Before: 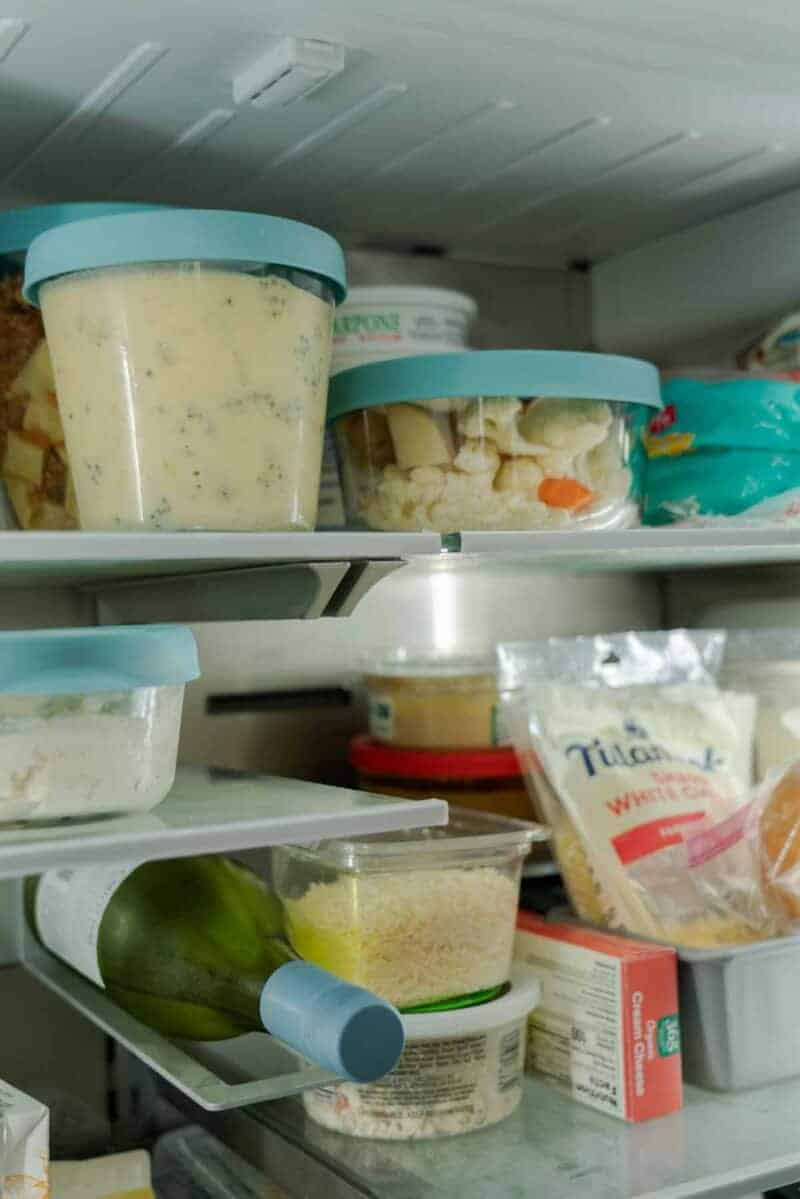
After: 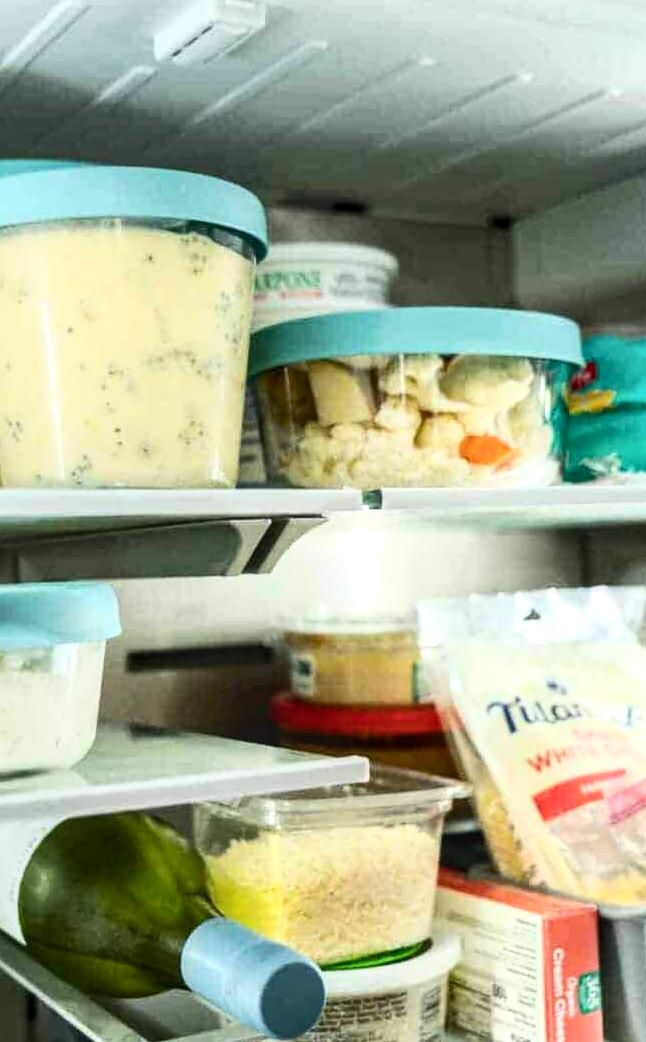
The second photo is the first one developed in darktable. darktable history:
tone curve: curves: ch0 [(0, 0) (0.003, 0.003) (0.011, 0.009) (0.025, 0.022) (0.044, 0.037) (0.069, 0.051) (0.1, 0.079) (0.136, 0.114) (0.177, 0.152) (0.224, 0.212) (0.277, 0.281) (0.335, 0.358) (0.399, 0.459) (0.468, 0.573) (0.543, 0.684) (0.623, 0.779) (0.709, 0.866) (0.801, 0.949) (0.898, 0.98) (1, 1)], color space Lab, independent channels, preserve colors none
local contrast: on, module defaults
color balance rgb: perceptual saturation grading › global saturation 14.985%, perceptual brilliance grading › global brilliance 1.858%, perceptual brilliance grading › highlights 7.982%, perceptual brilliance grading › shadows -3.885%
exposure: exposure 0.205 EV, compensate exposure bias true, compensate highlight preservation false
crop: left 9.926%, top 3.598%, right 9.212%, bottom 9.477%
